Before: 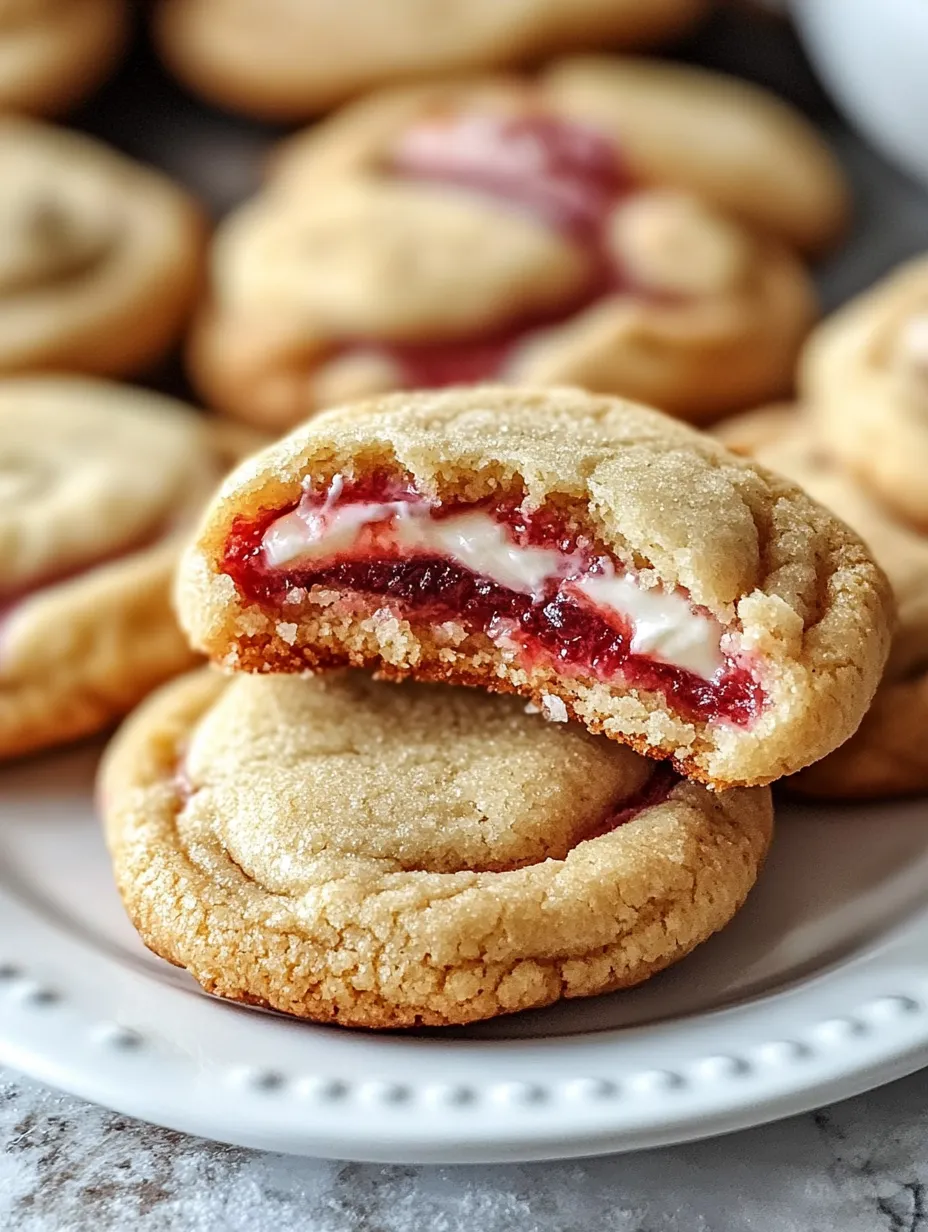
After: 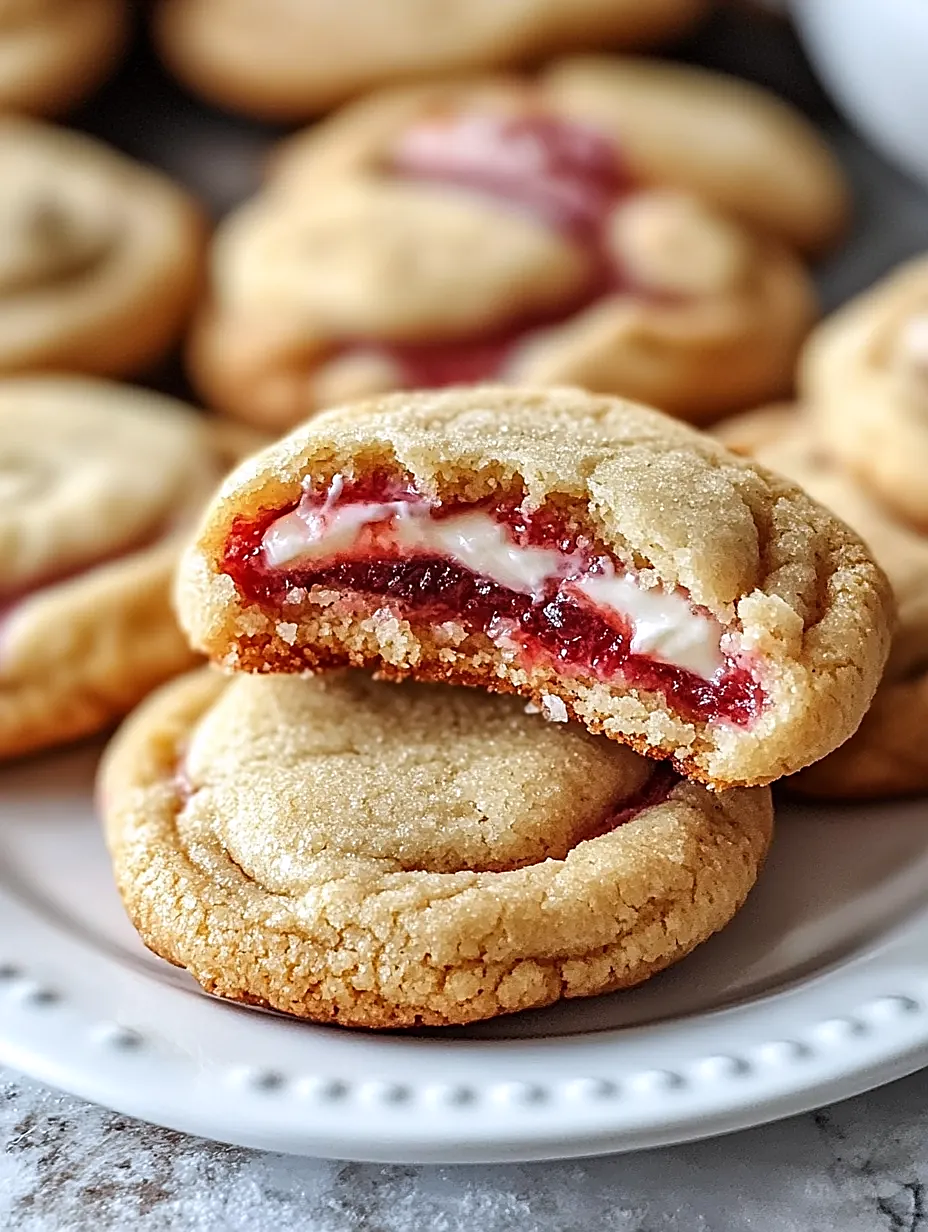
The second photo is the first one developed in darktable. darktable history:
white balance: red 1.004, blue 1.024
sharpen: on, module defaults
